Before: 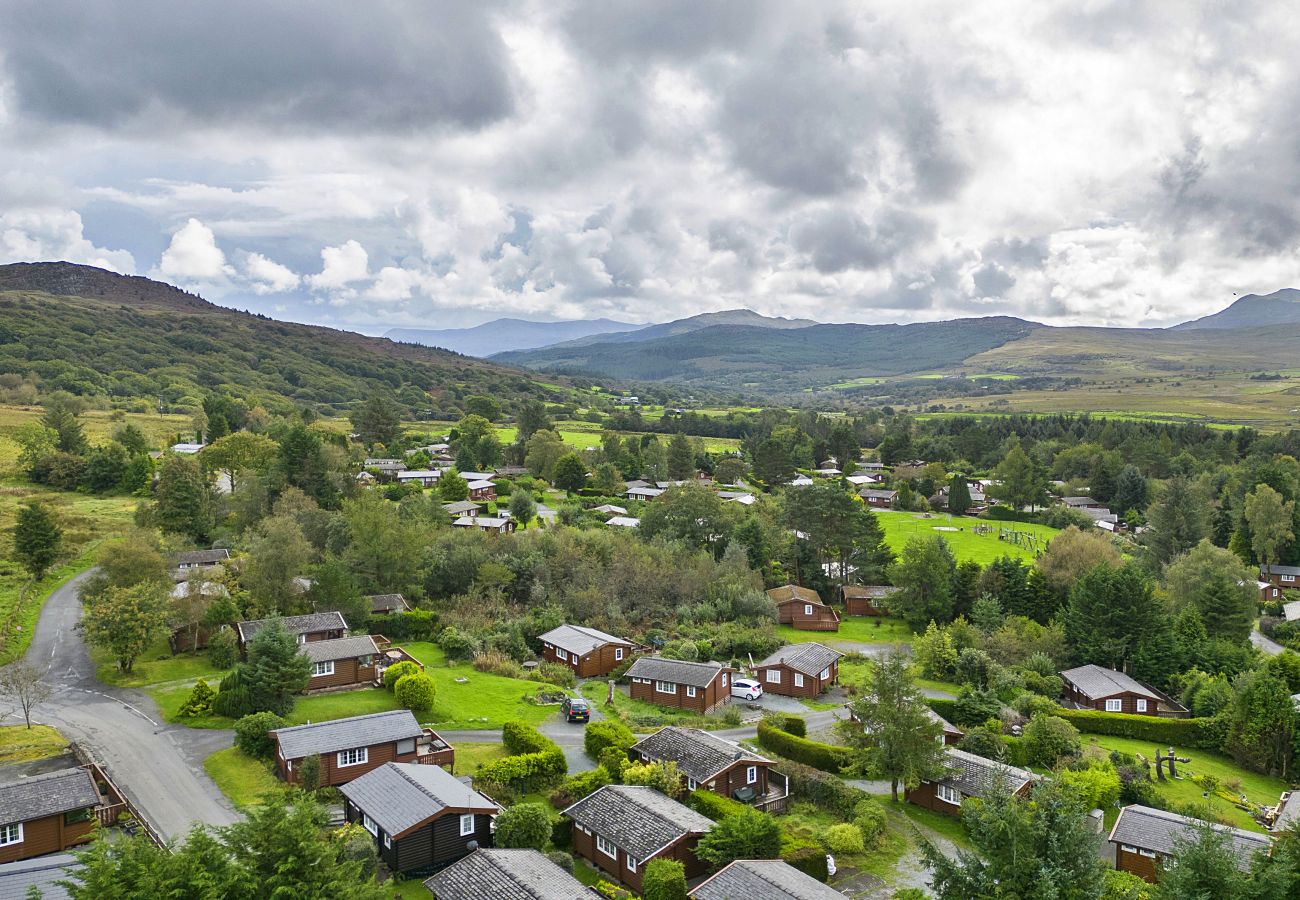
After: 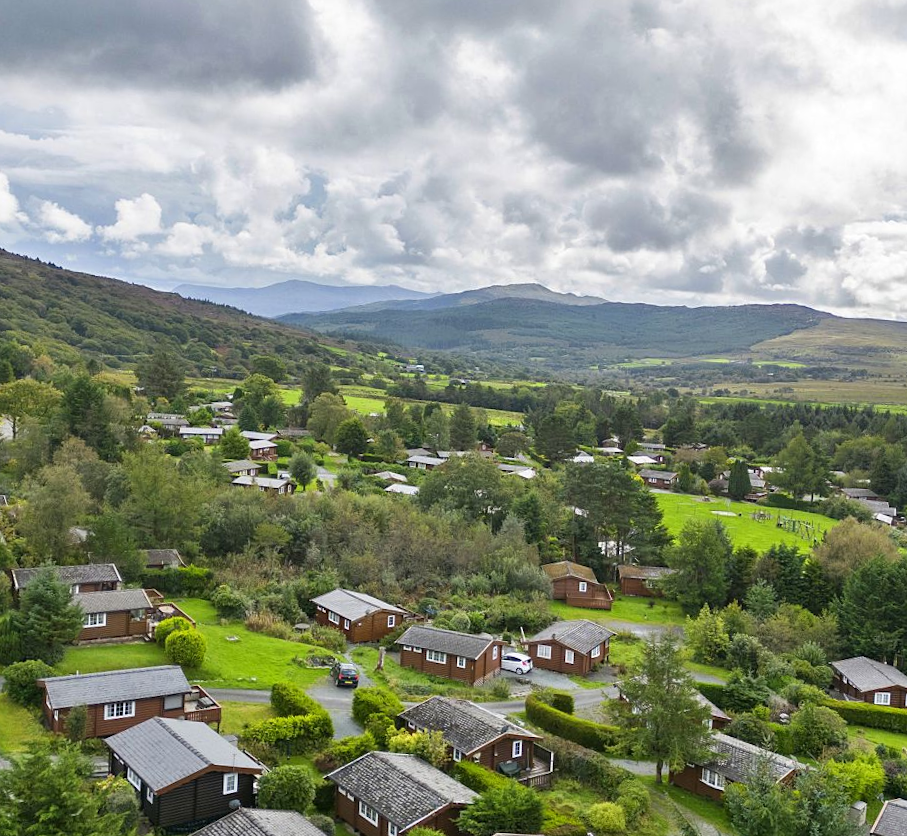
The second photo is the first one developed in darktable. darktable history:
crop and rotate: angle -3.05°, left 14.189%, top 0.024%, right 10.781%, bottom 0.072%
